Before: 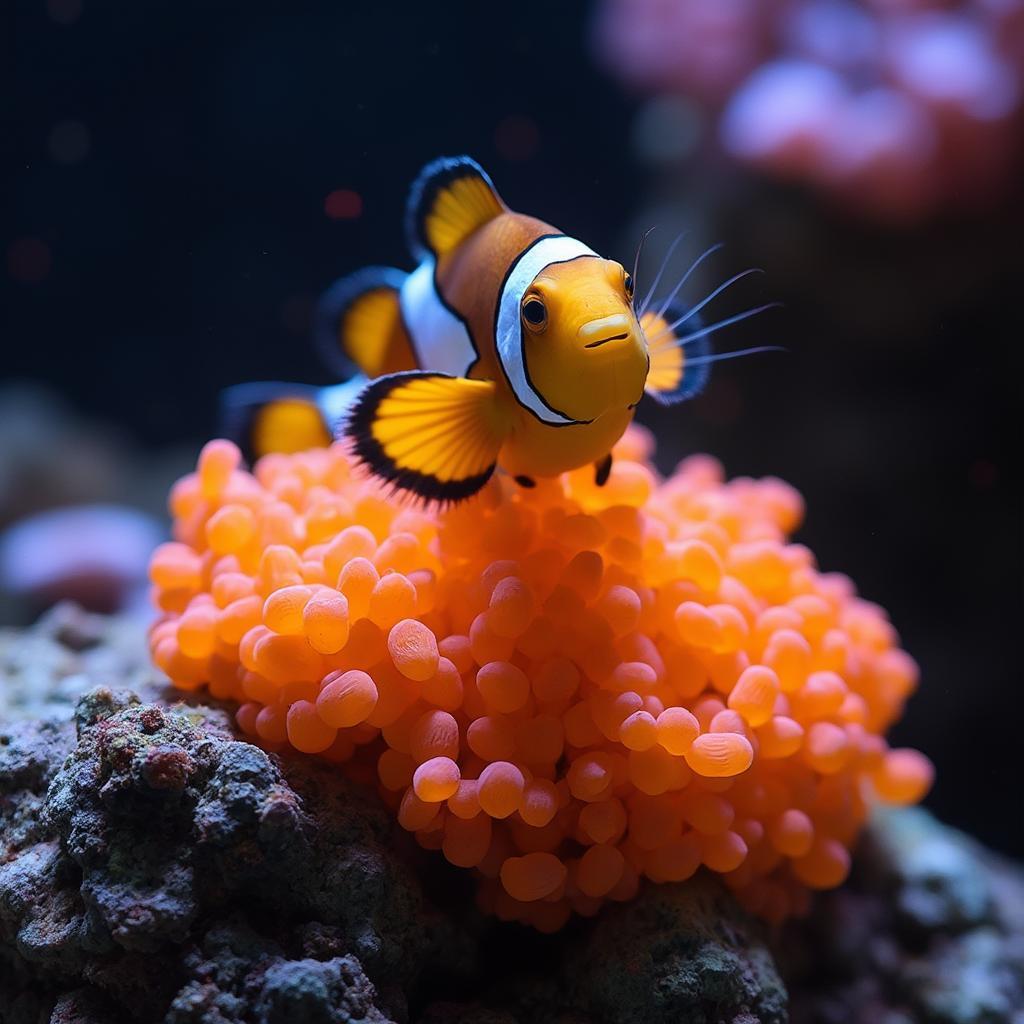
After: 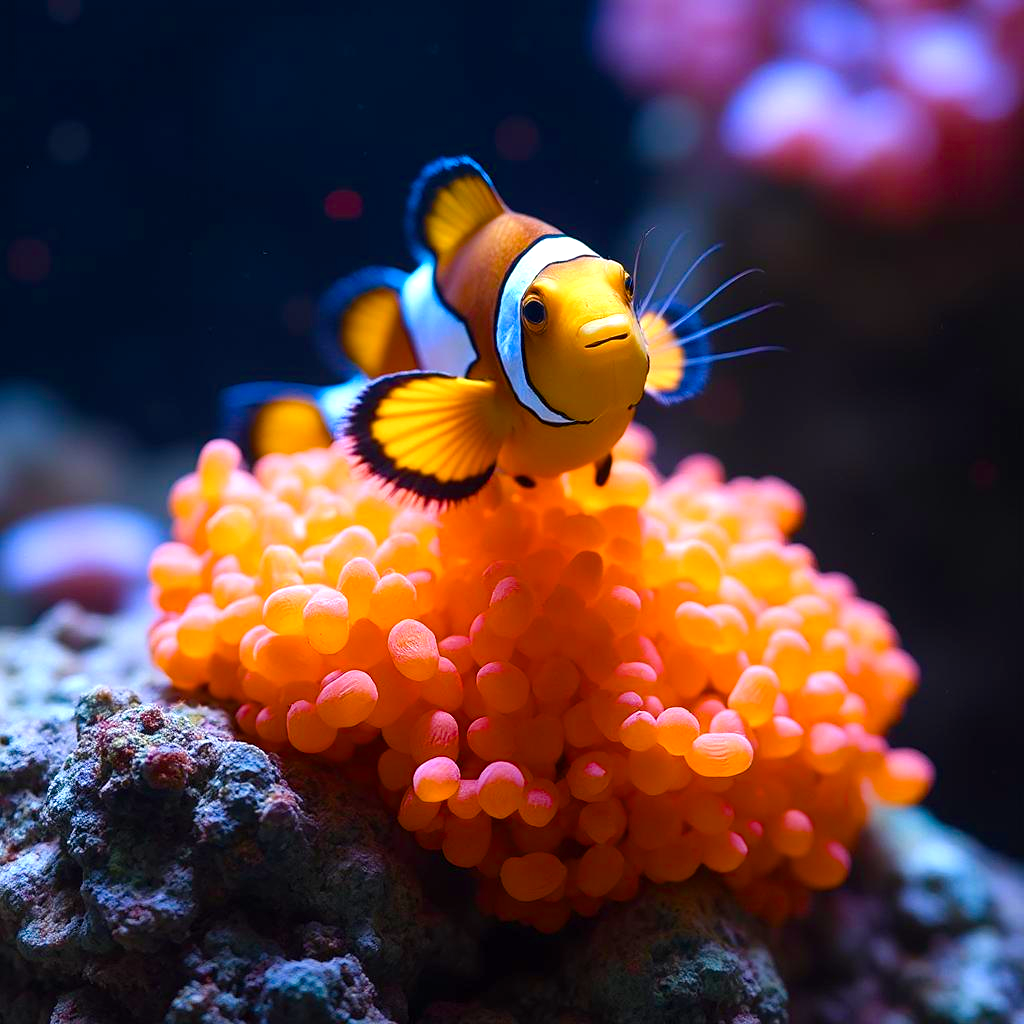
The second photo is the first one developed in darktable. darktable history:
color balance rgb: shadows lift › hue 88.01°, perceptual saturation grading › global saturation 20%, perceptual saturation grading › highlights -49.431%, perceptual saturation grading › shadows 26.129%, perceptual brilliance grading › global brilliance 18.235%, global vibrance 40.708%
